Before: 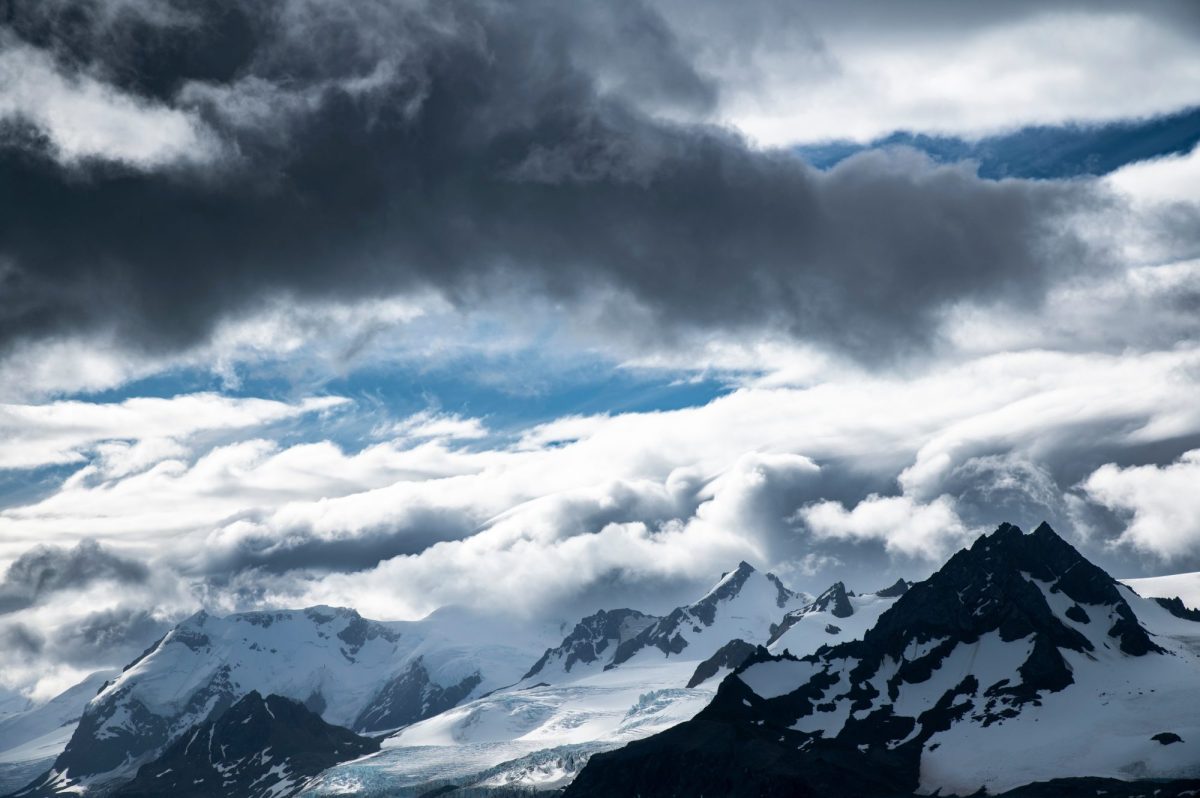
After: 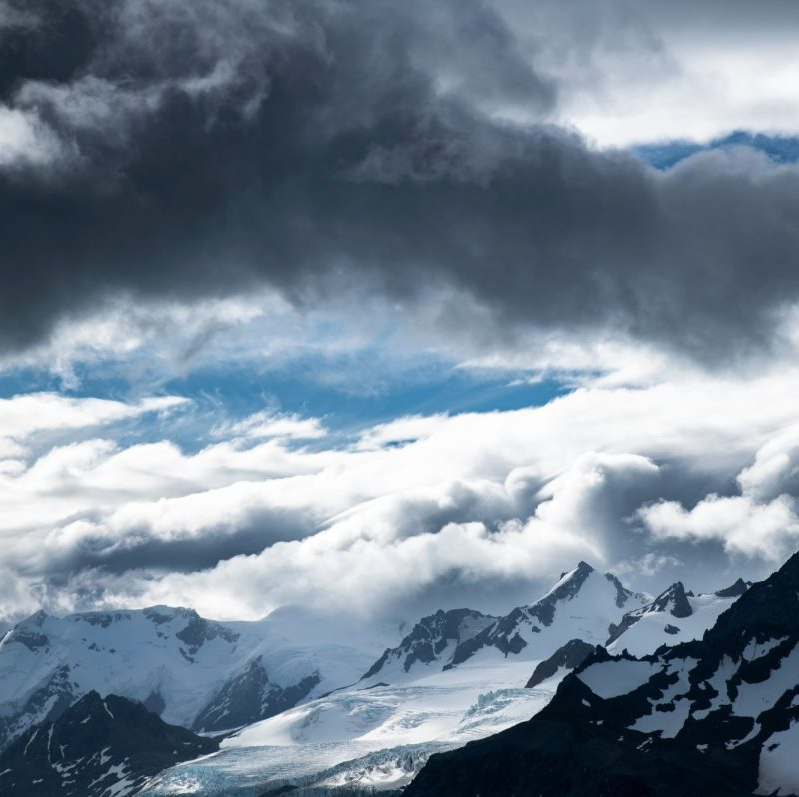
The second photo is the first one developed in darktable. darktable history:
crop and rotate: left 13.454%, right 19.951%
